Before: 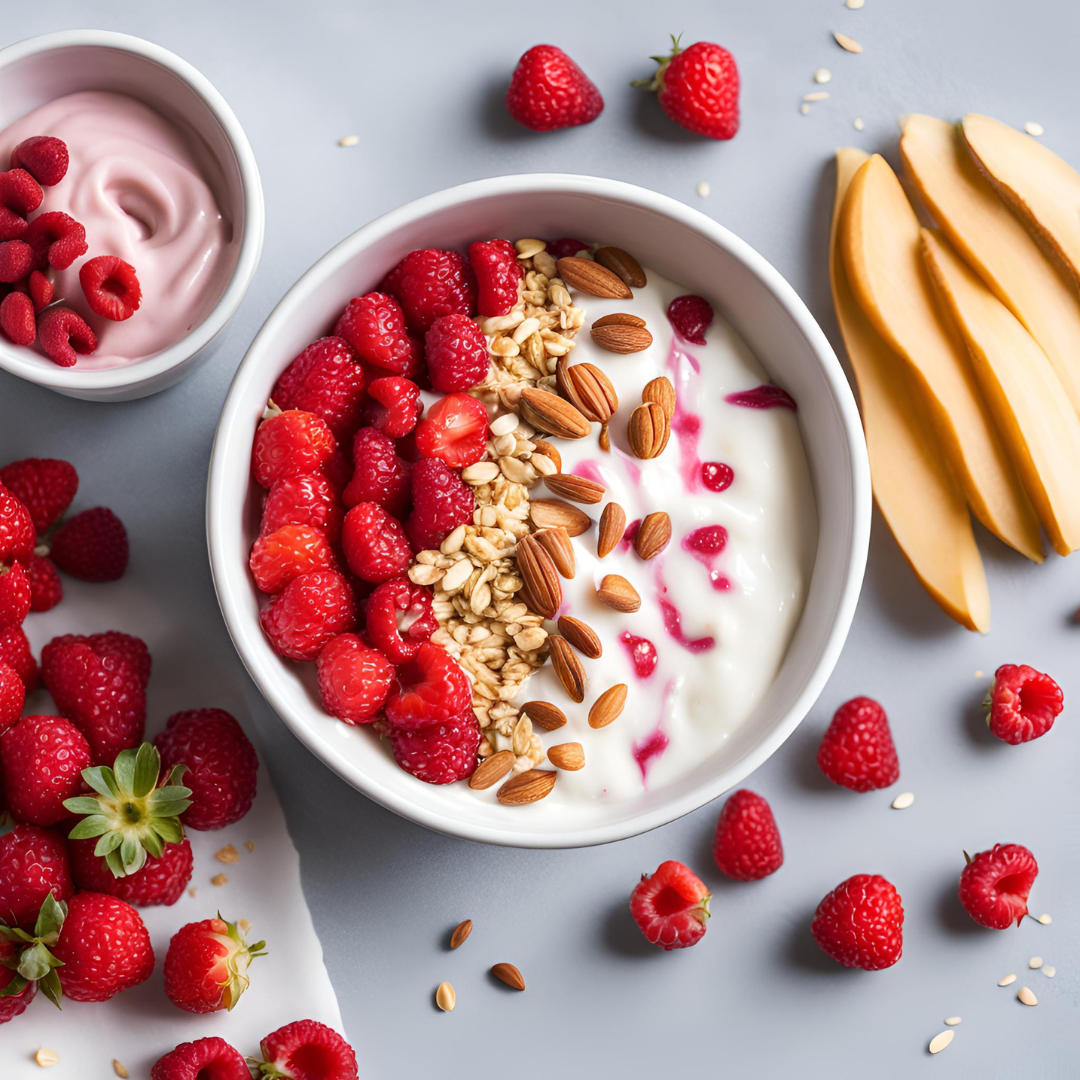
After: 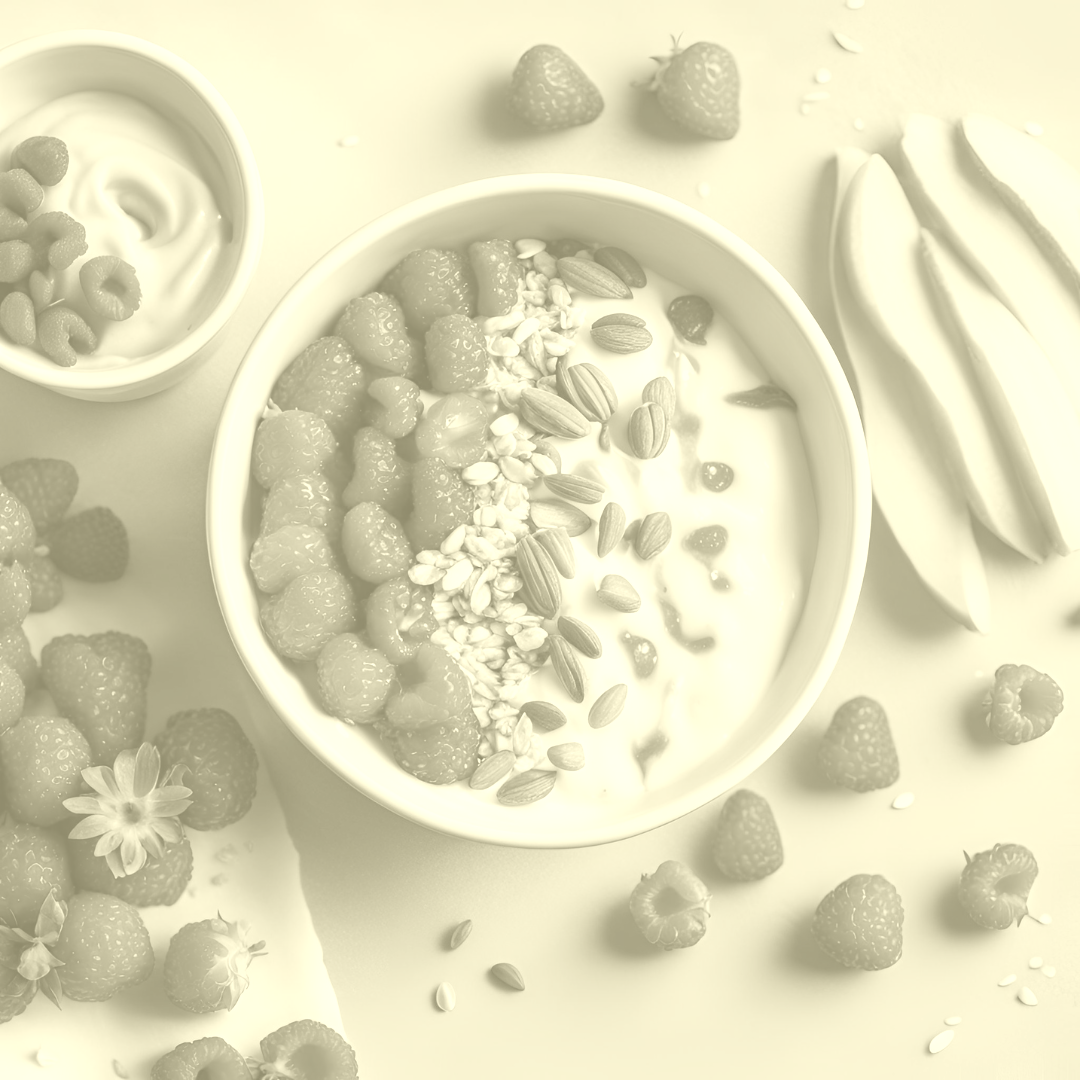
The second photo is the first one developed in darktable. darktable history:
color correction: highlights a* 5.81, highlights b* 4.84
colorize: hue 43.2°, saturation 40%, version 1
tone equalizer: on, module defaults
